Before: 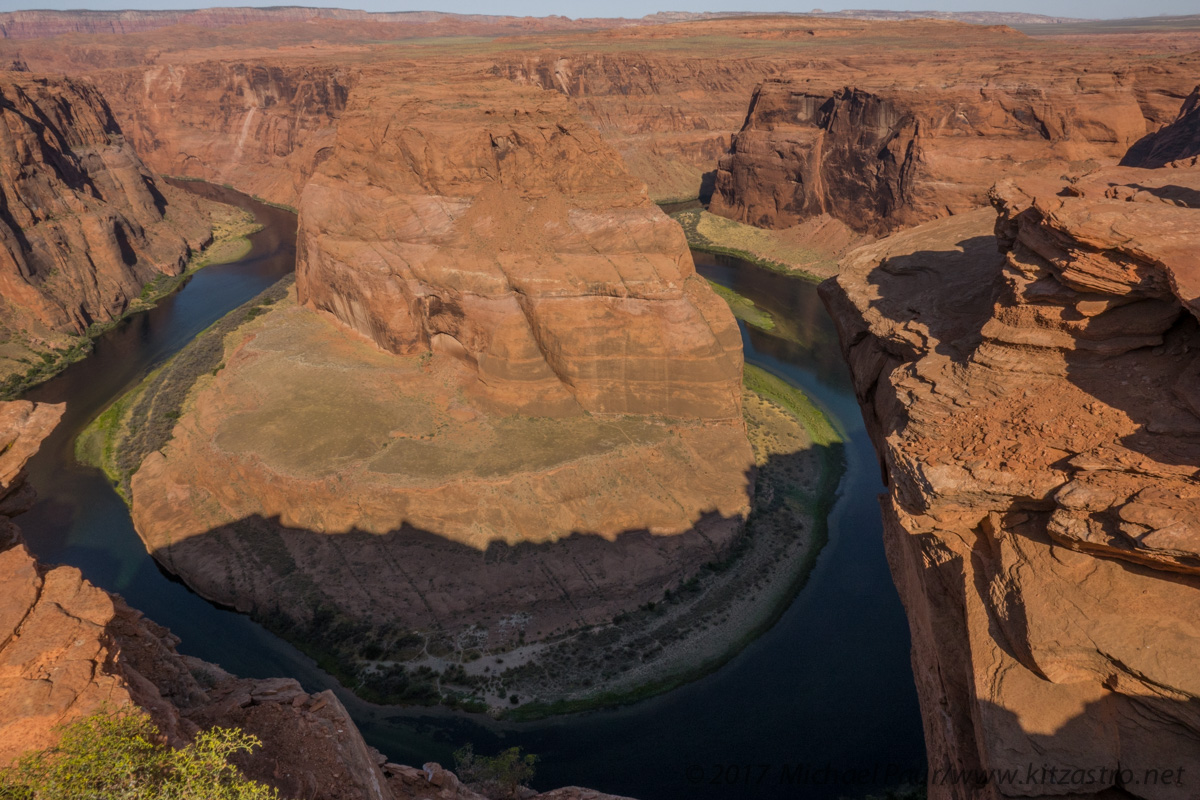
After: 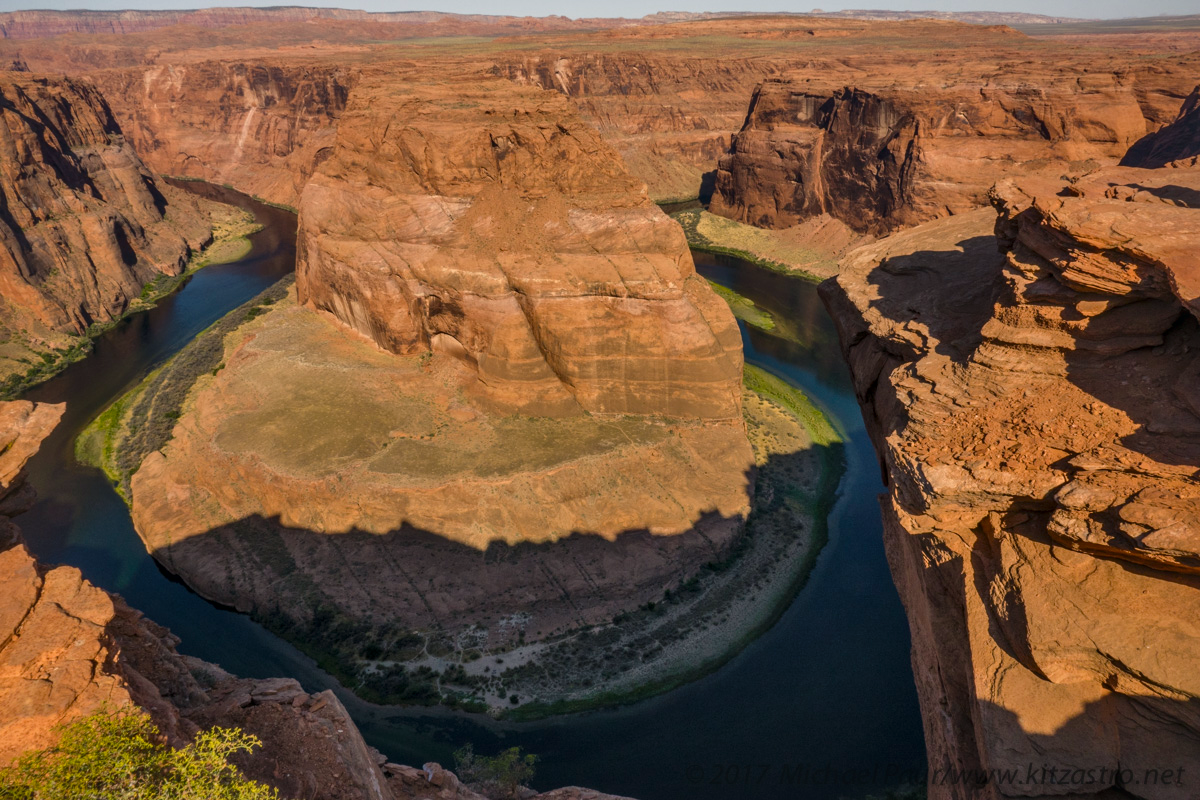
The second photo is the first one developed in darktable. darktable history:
color balance rgb: shadows lift › chroma 2%, shadows lift › hue 219.6°, power › hue 313.2°, highlights gain › chroma 3%, highlights gain › hue 75.6°, global offset › luminance 0.5%, perceptual saturation grading › global saturation 15.33%, perceptual saturation grading › highlights -19.33%, perceptual saturation grading › shadows 20%, global vibrance 20%
local contrast: mode bilateral grid, contrast 25, coarseness 60, detail 151%, midtone range 0.2
